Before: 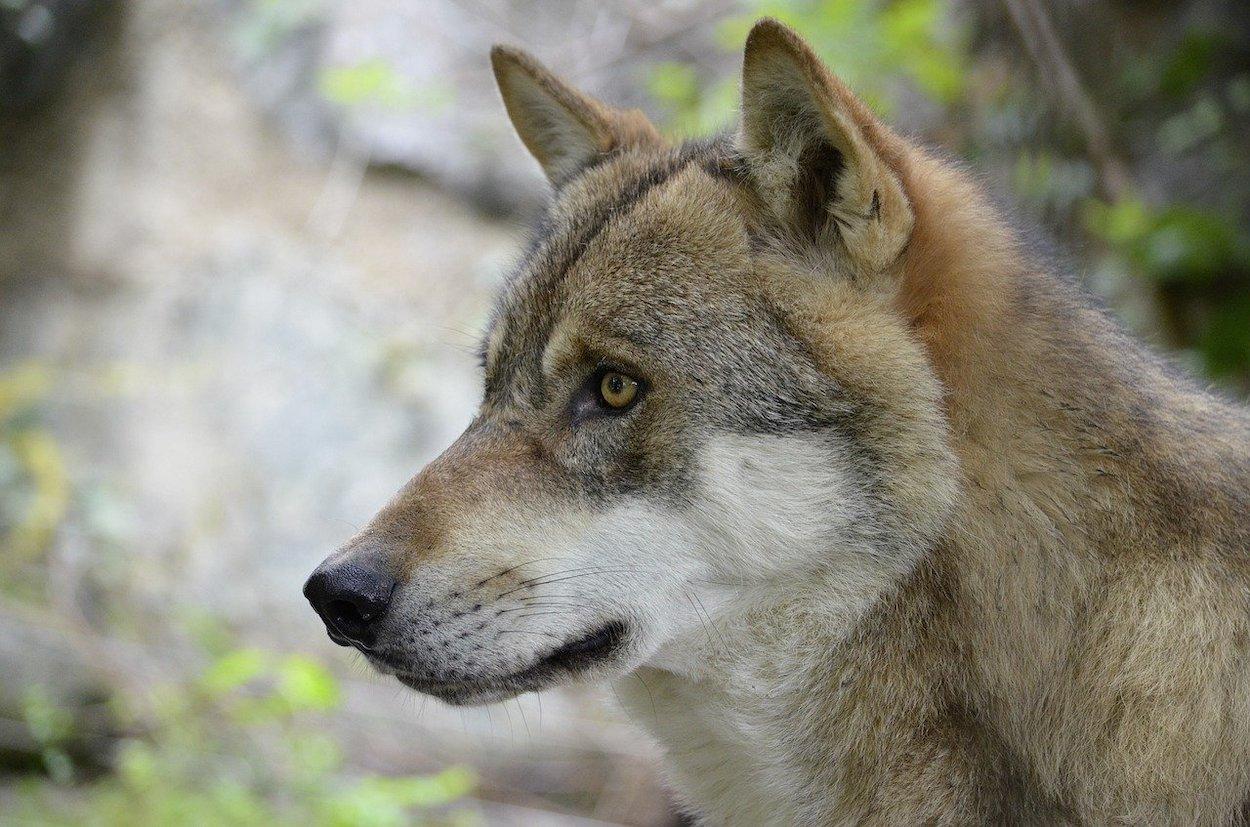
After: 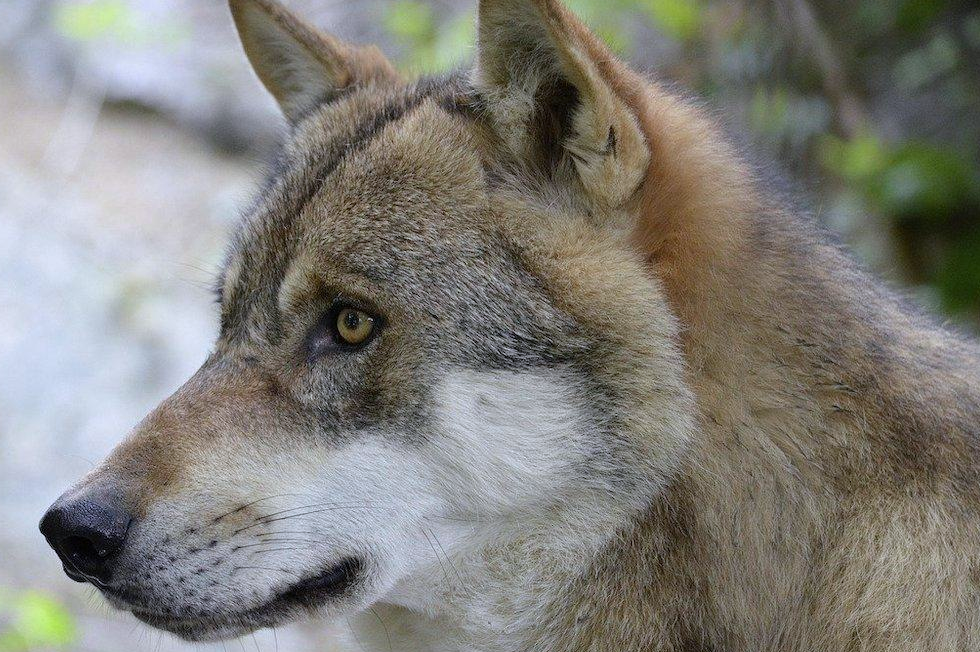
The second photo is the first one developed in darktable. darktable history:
crop and rotate: left 21.16%, top 7.746%, right 0.407%, bottom 13.392%
color calibration: gray › normalize channels true, illuminant as shot in camera, x 0.358, y 0.373, temperature 4628.91 K, gamut compression 0.008
